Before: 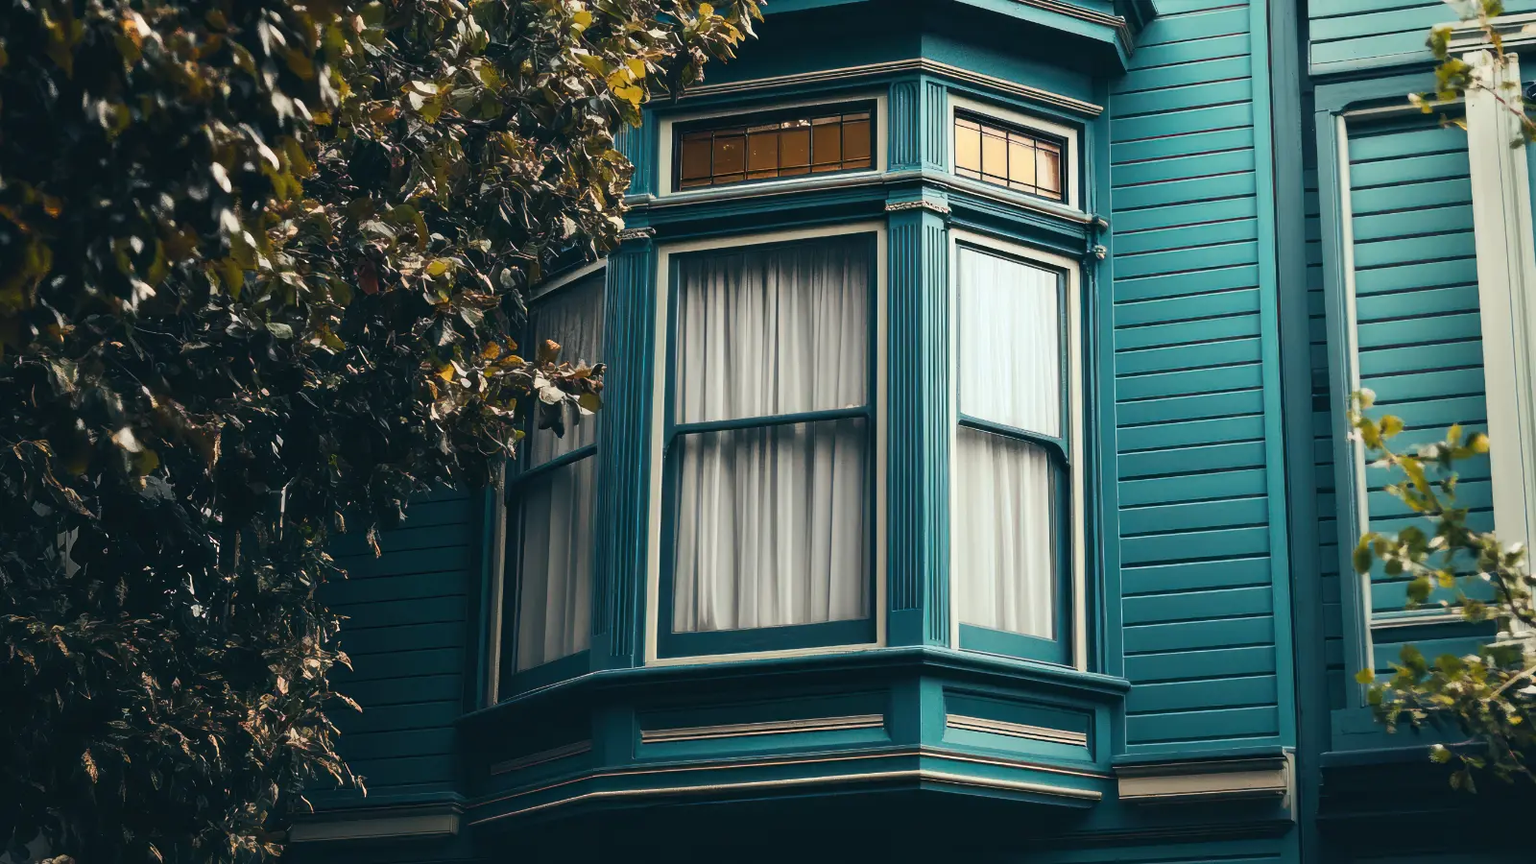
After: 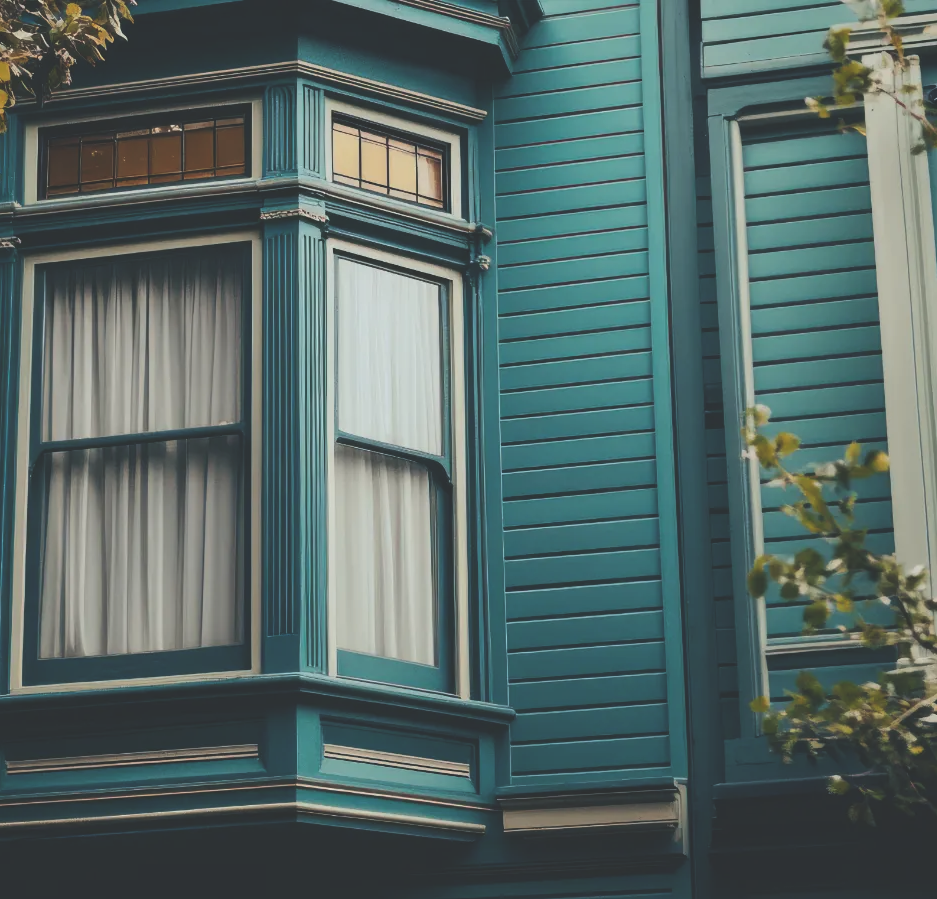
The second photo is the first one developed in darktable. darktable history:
exposure: black level correction -0.036, exposure -0.497 EV, compensate highlight preservation false
crop: left 41.402%
